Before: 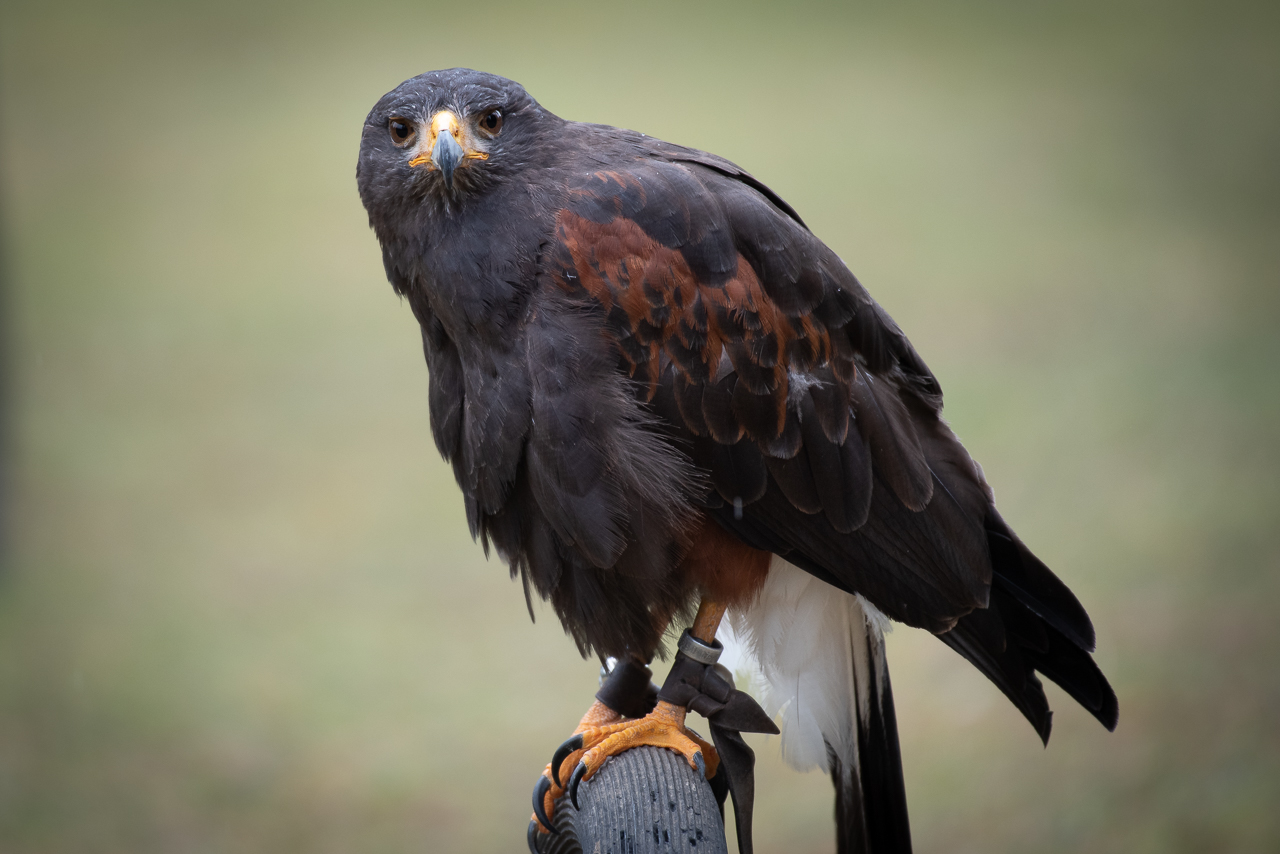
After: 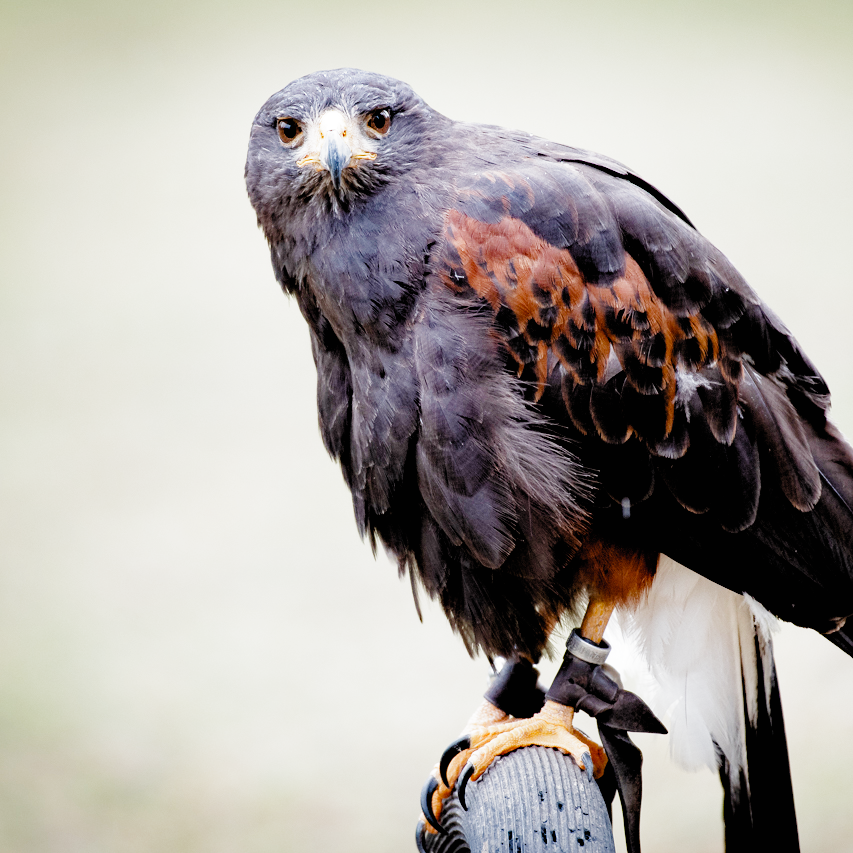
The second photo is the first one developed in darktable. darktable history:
filmic rgb: black relative exposure -2.85 EV, white relative exposure 4.56 EV, hardness 1.77, contrast 1.25, preserve chrominance no, color science v5 (2021)
crop and rotate: left 8.786%, right 24.548%
exposure: exposure 2.04 EV, compensate highlight preservation false
haze removal: adaptive false
